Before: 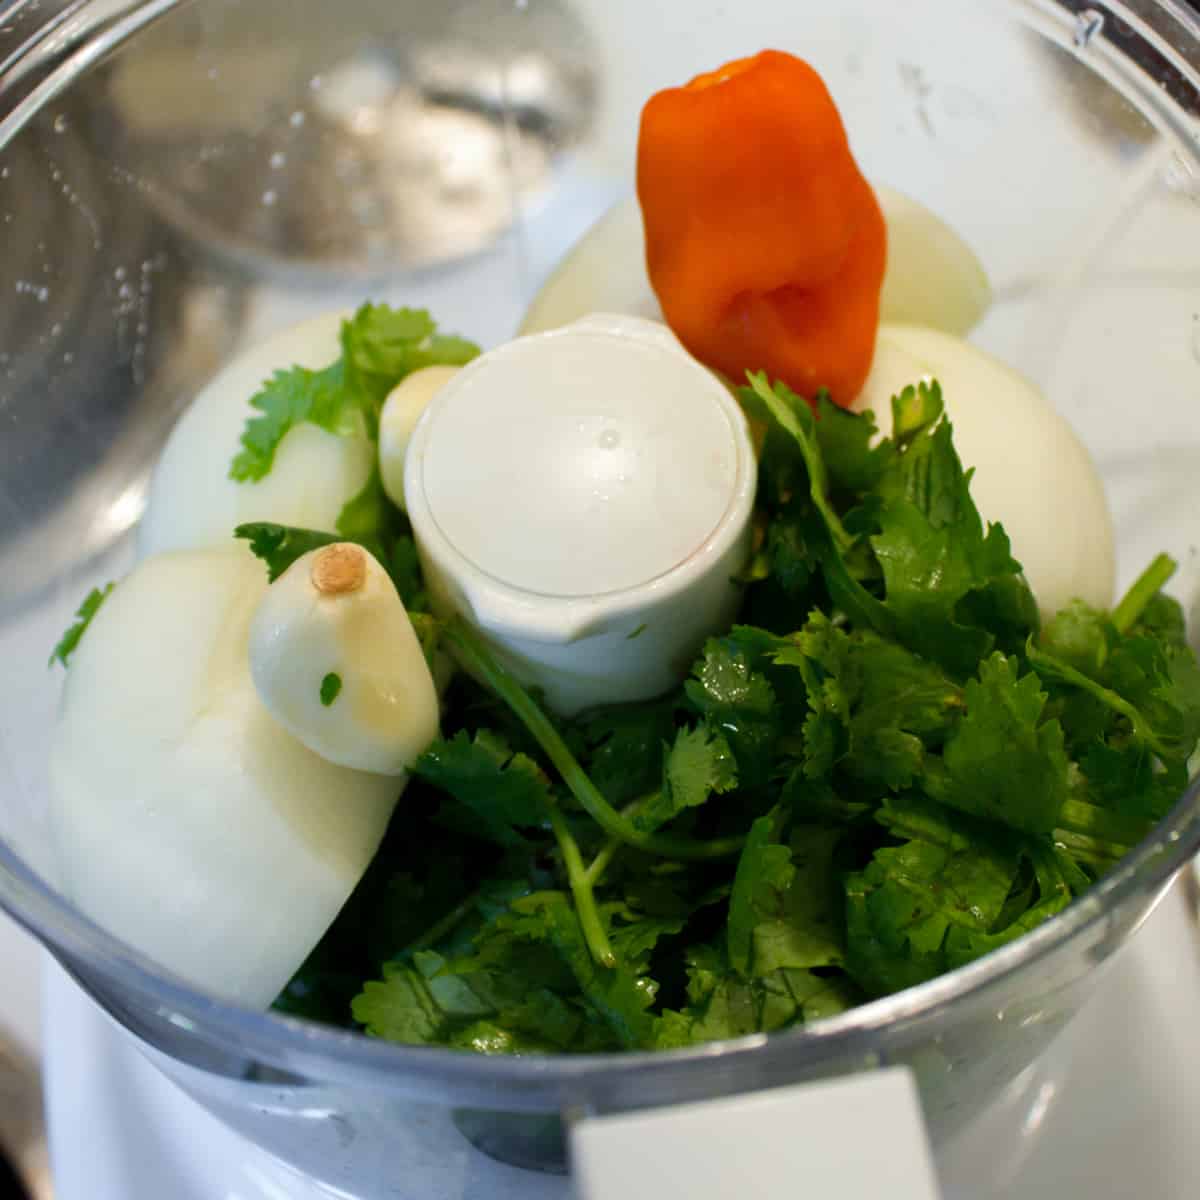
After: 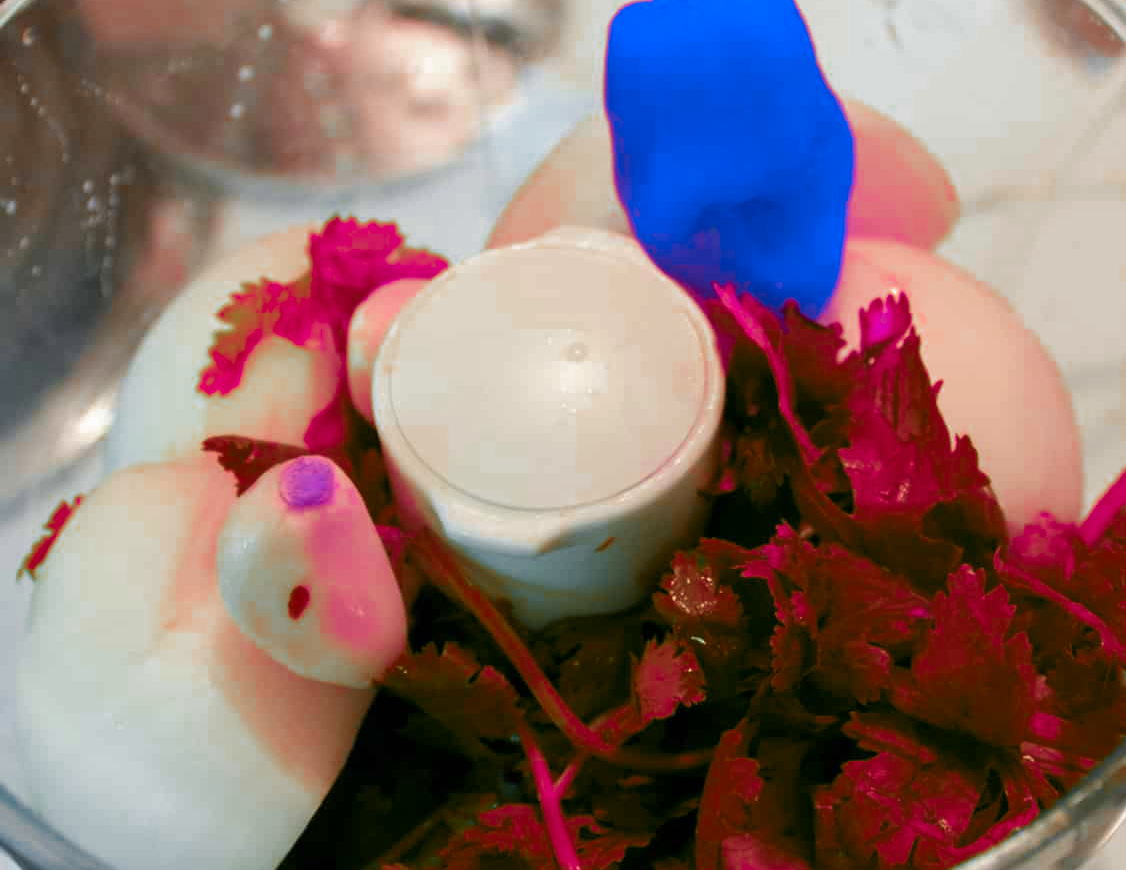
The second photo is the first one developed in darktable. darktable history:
color zones: curves: ch0 [(0.826, 0.353)]; ch1 [(0.242, 0.647) (0.889, 0.342)]; ch2 [(0.246, 0.089) (0.969, 0.068)]
crop: left 2.737%, top 7.287%, right 3.421%, bottom 20.179%
